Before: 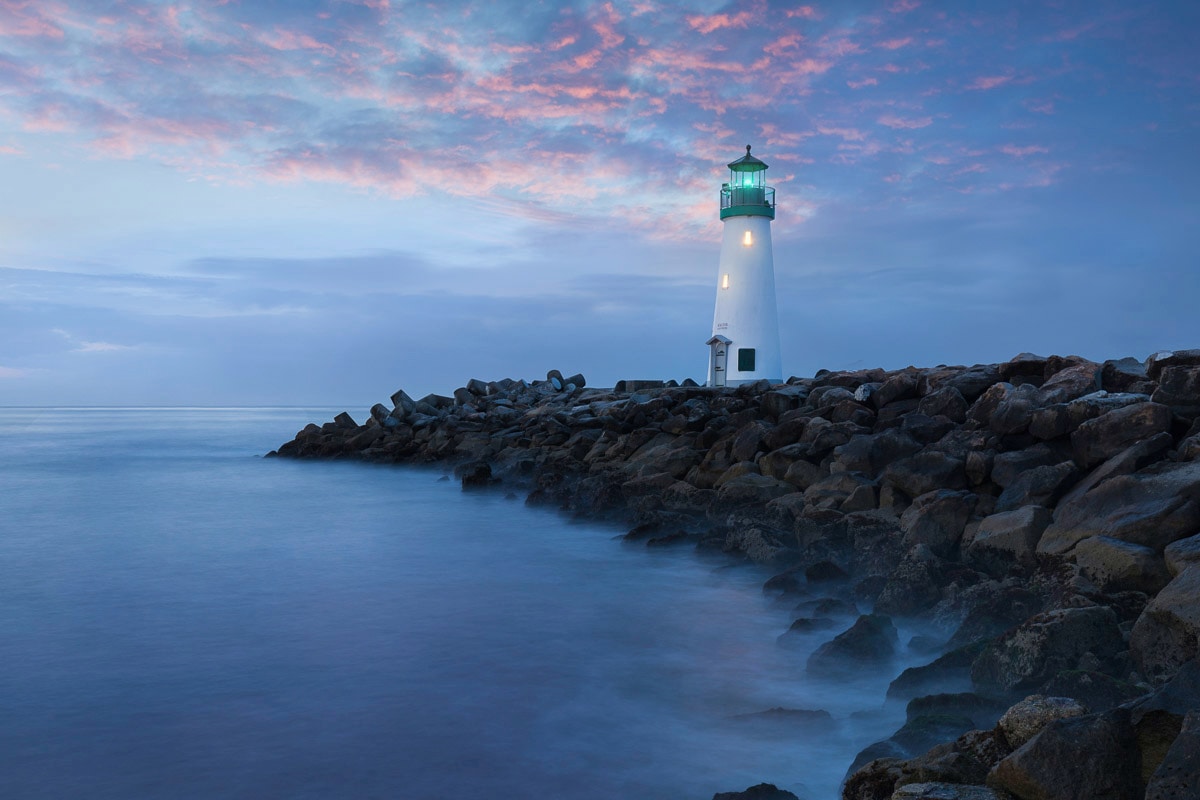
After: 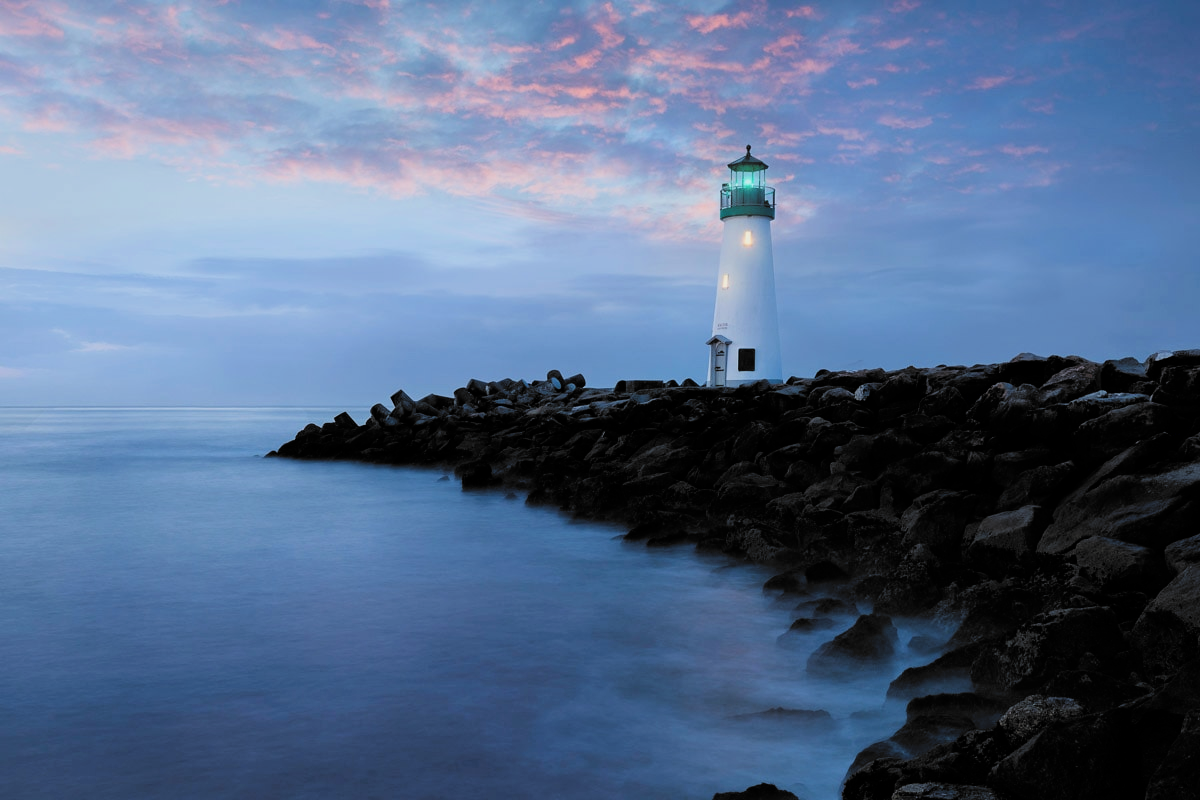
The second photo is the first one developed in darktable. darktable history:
filmic rgb: black relative exposure -5.12 EV, white relative exposure 3.54 EV, hardness 3.17, contrast 1.301, highlights saturation mix -48.96%, color science v6 (2022)
